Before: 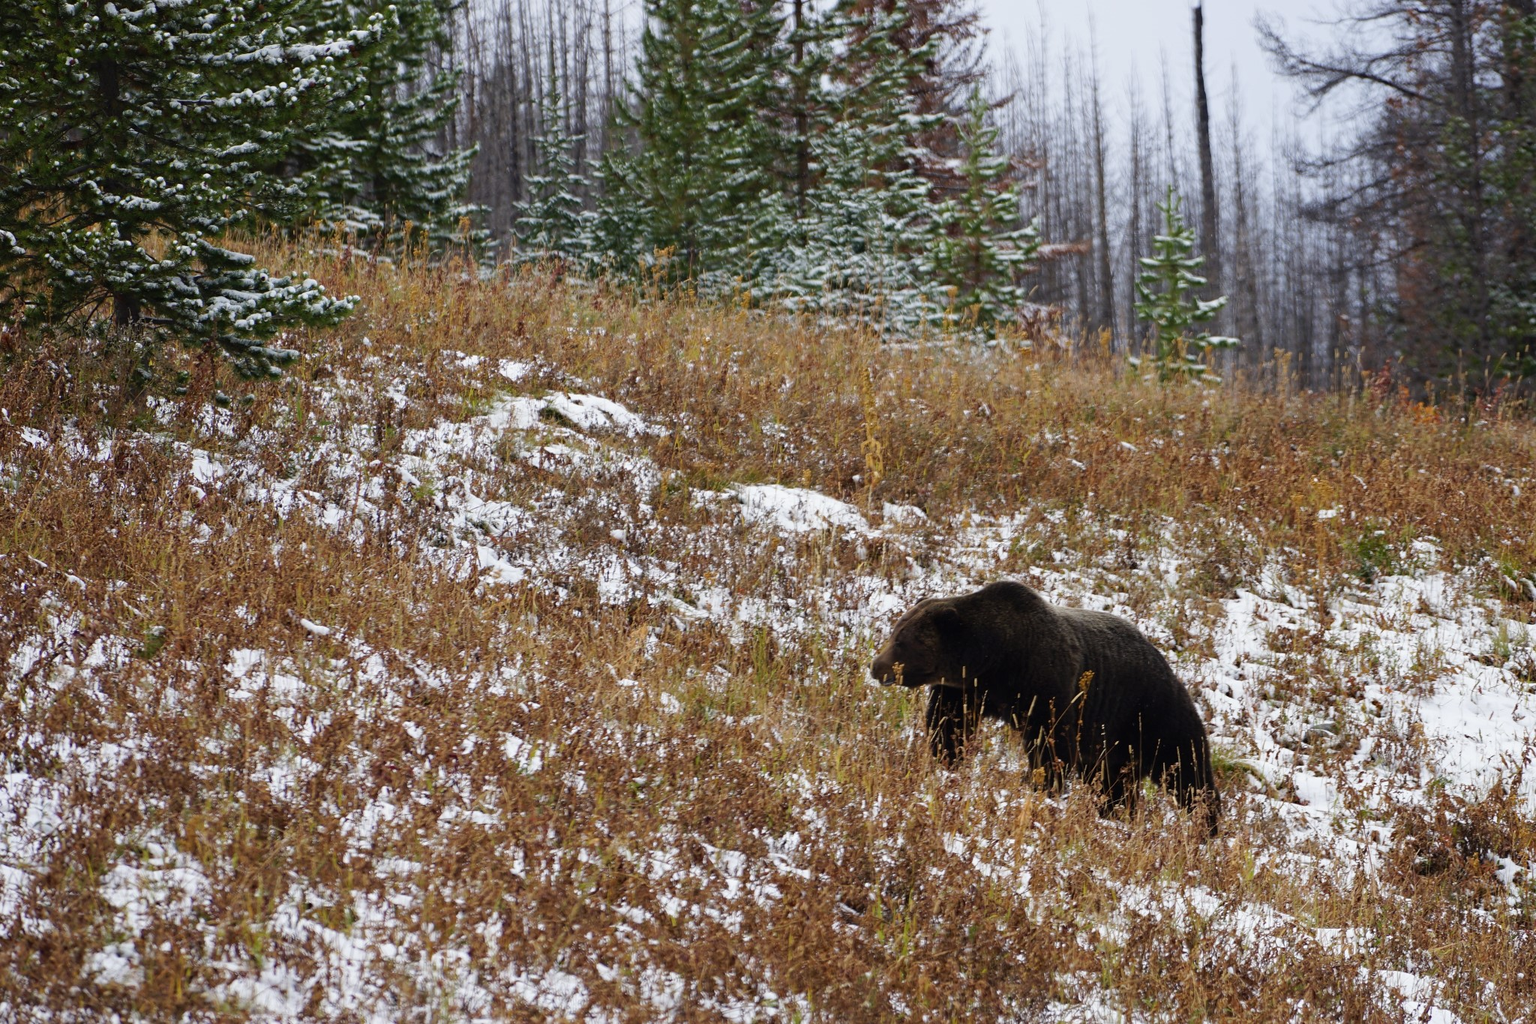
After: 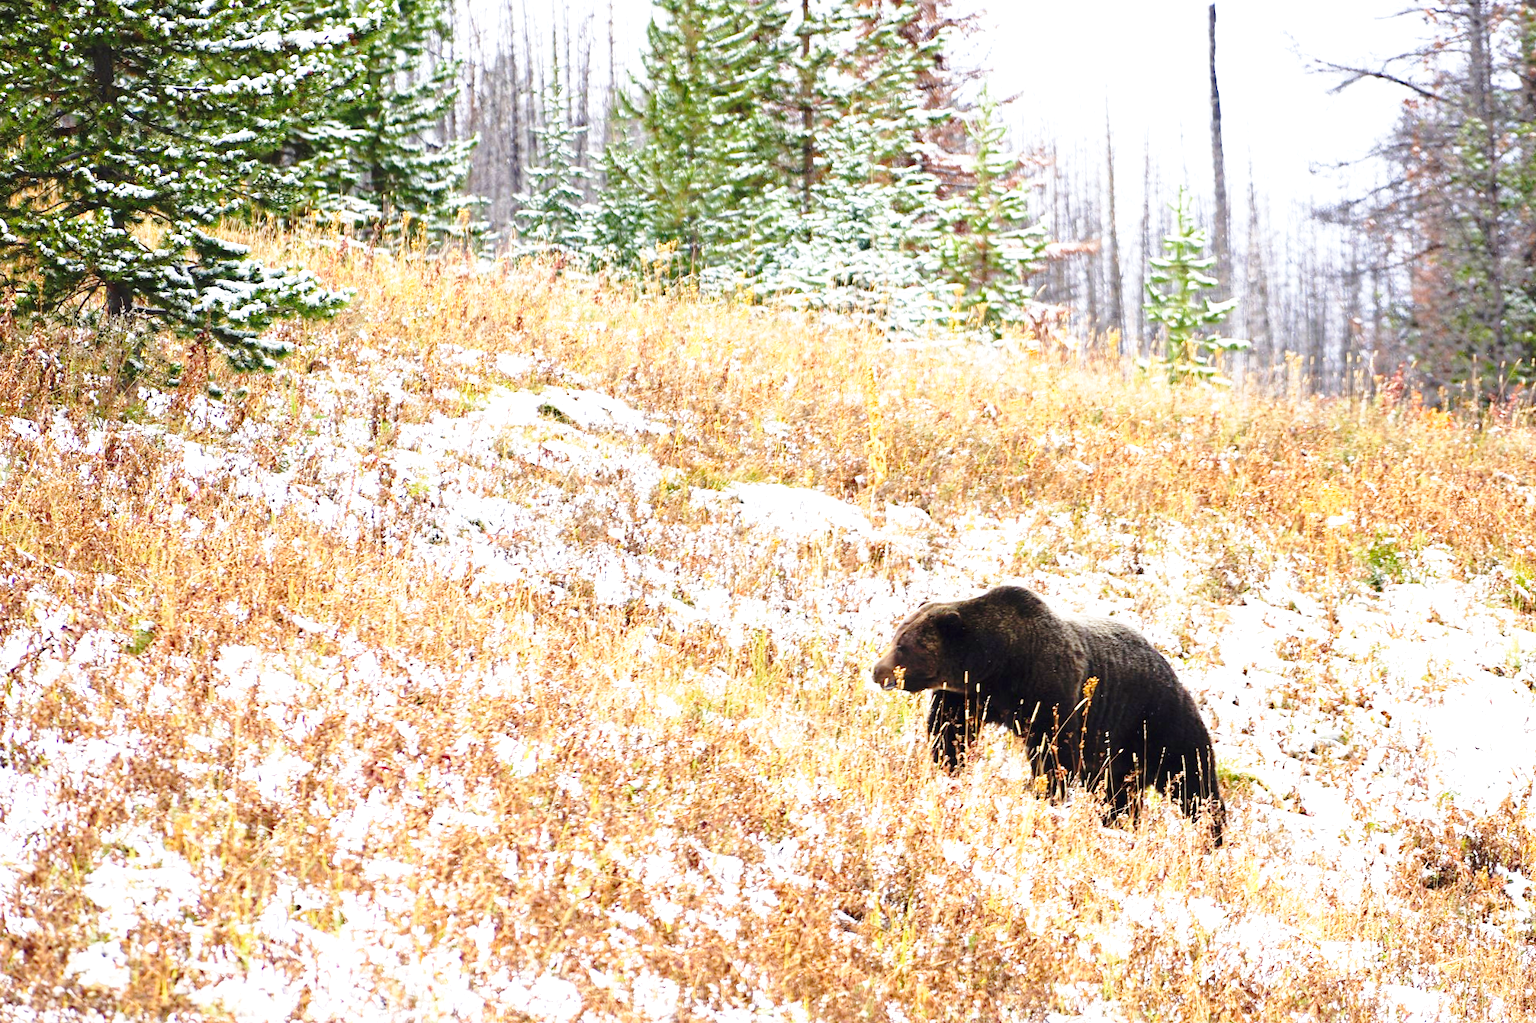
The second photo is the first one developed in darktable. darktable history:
exposure: black level correction 0.001, exposure 1.73 EV, compensate highlight preservation false
base curve: curves: ch0 [(0, 0) (0.028, 0.03) (0.121, 0.232) (0.46, 0.748) (0.859, 0.968) (1, 1)], preserve colors none
crop and rotate: angle -0.635°
levels: mode automatic, levels [0.018, 0.493, 1]
